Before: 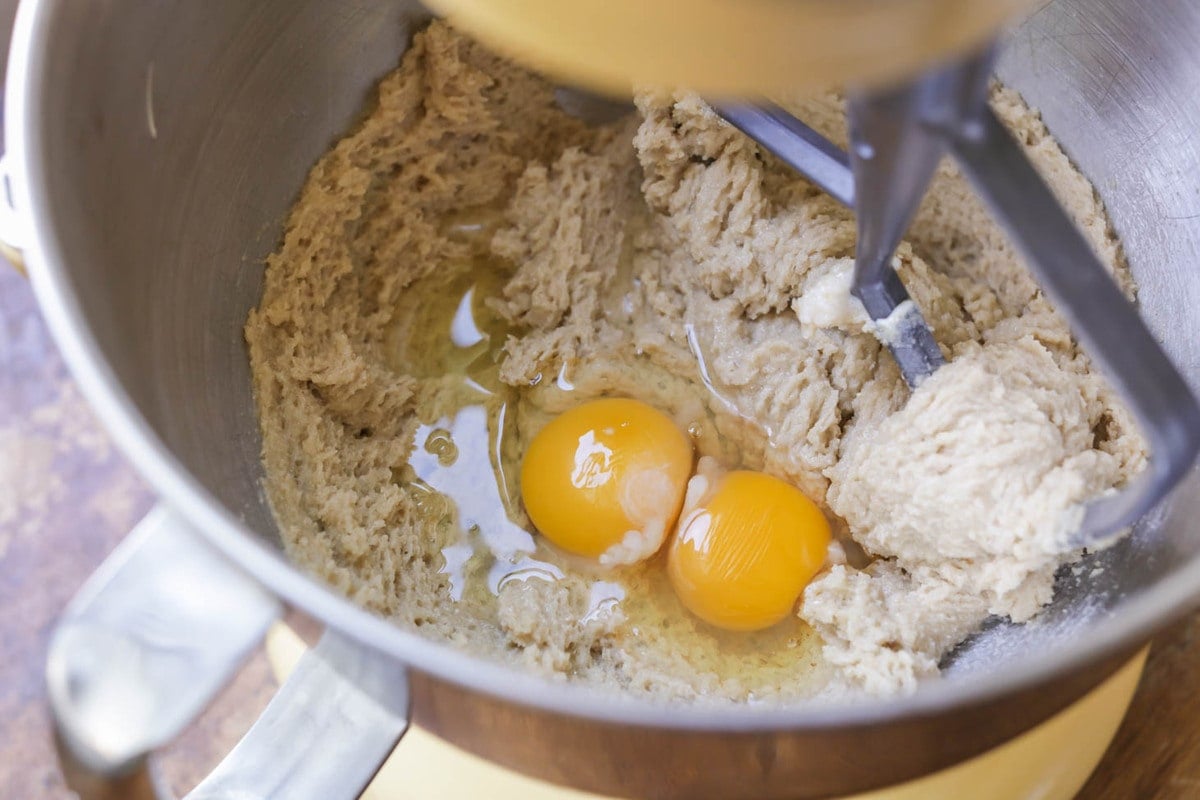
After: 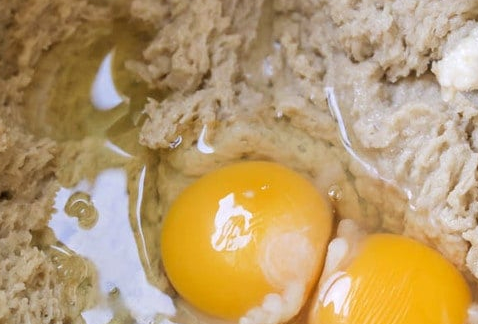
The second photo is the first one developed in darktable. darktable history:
exposure: exposure 0.201 EV, compensate highlight preservation false
crop: left 30.04%, top 29.656%, right 30.096%, bottom 29.8%
color correction: highlights b* 0.049
